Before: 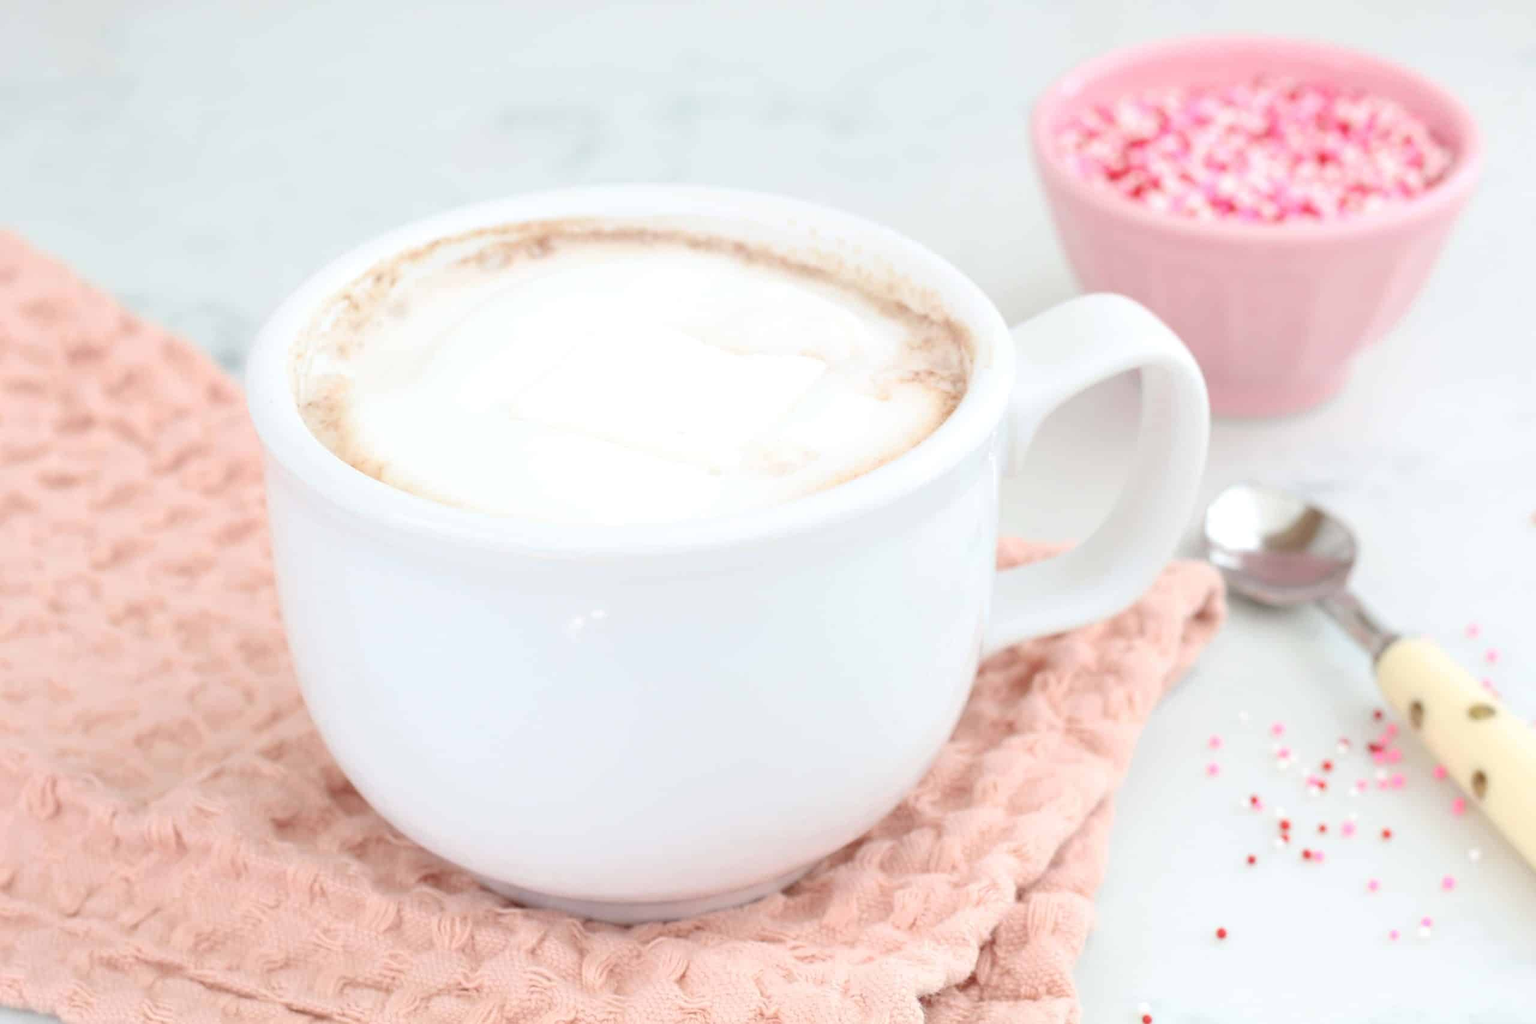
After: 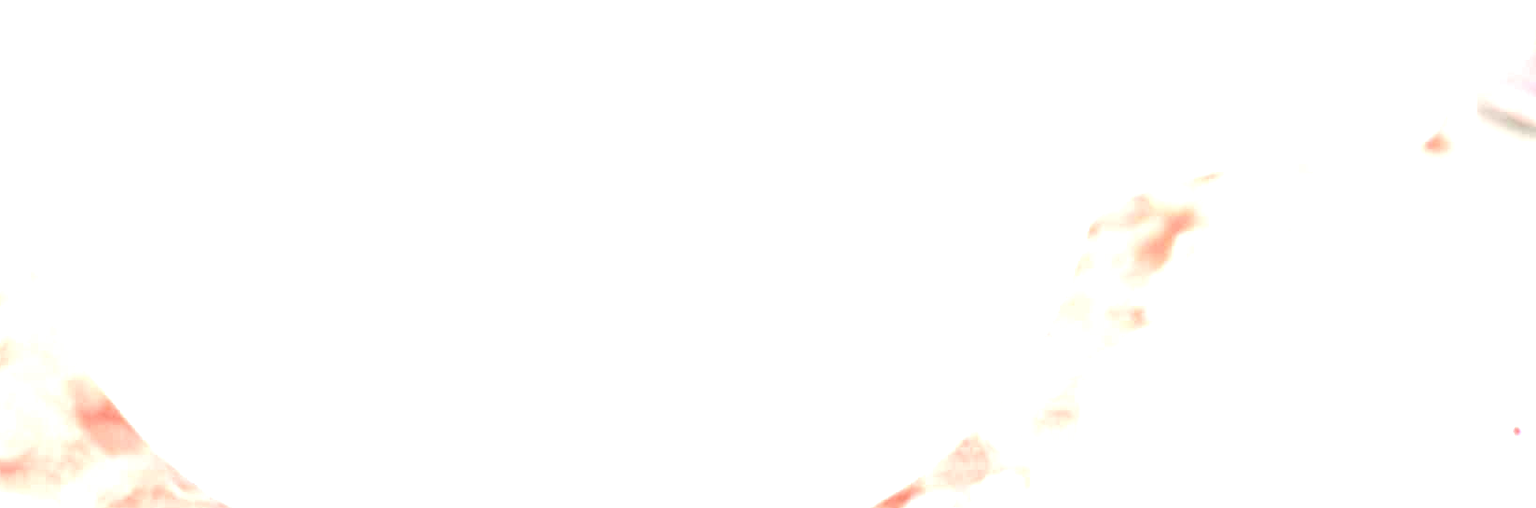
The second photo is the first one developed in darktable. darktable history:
crop: left 18.091%, top 51.13%, right 17.525%, bottom 16.85%
exposure: black level correction 0, exposure 1.675 EV, compensate exposure bias true, compensate highlight preservation false
